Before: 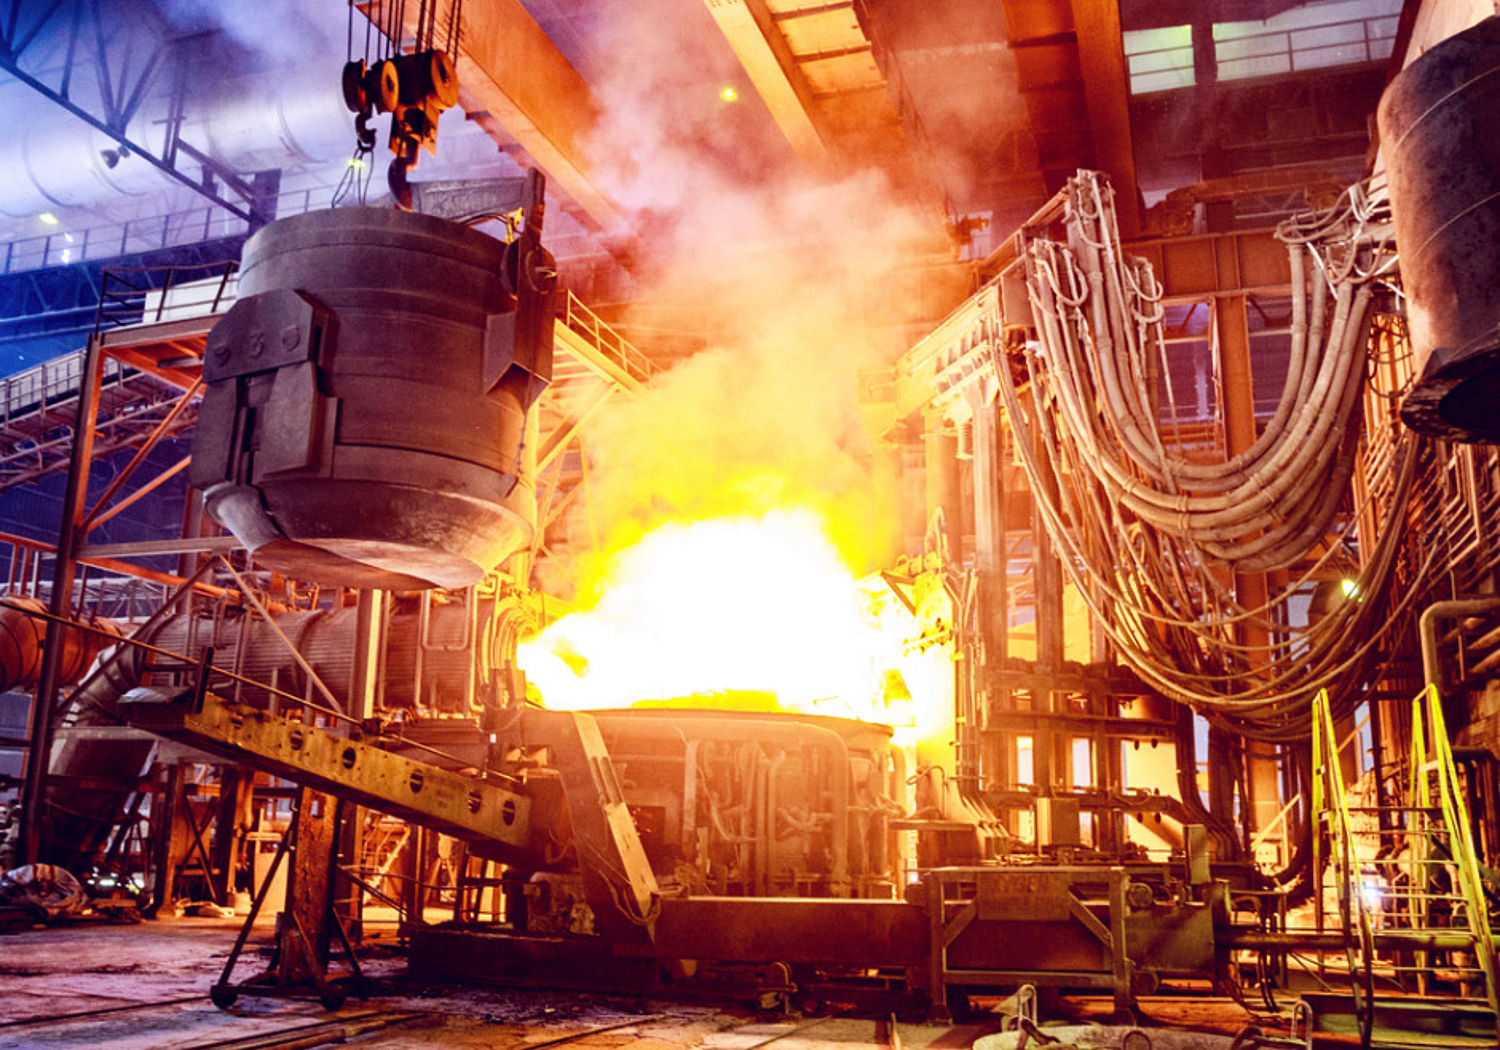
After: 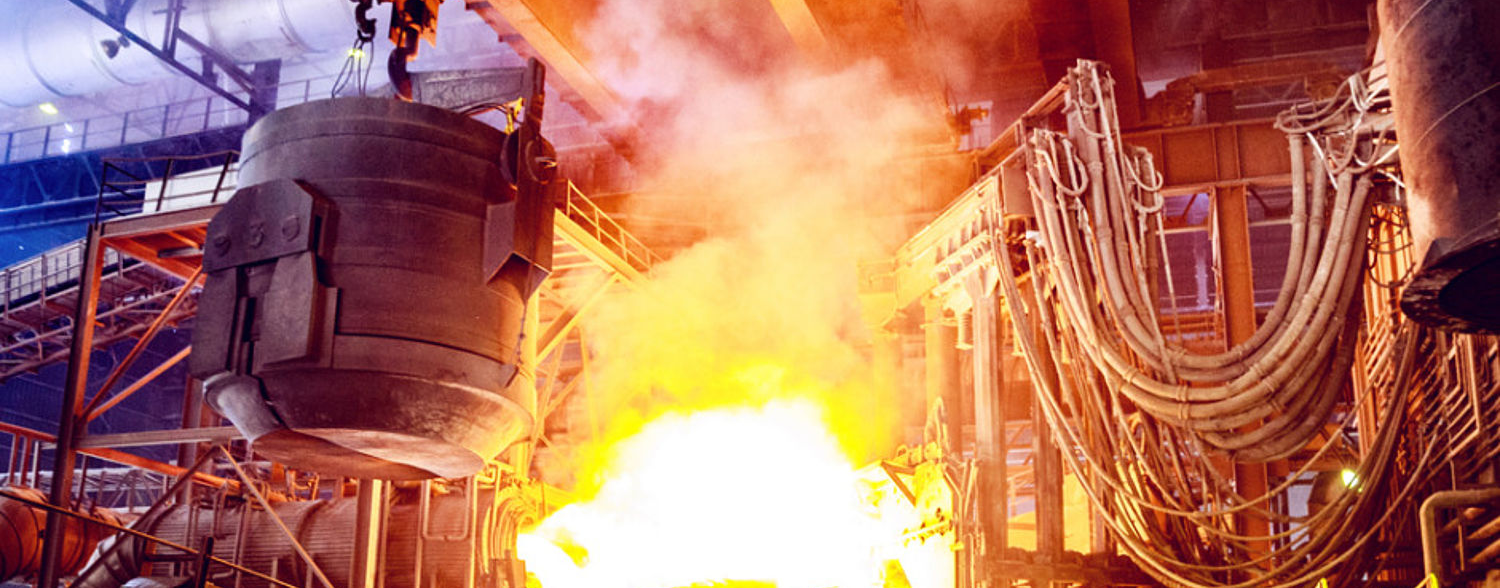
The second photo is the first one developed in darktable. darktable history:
crop and rotate: top 10.532%, bottom 33.401%
